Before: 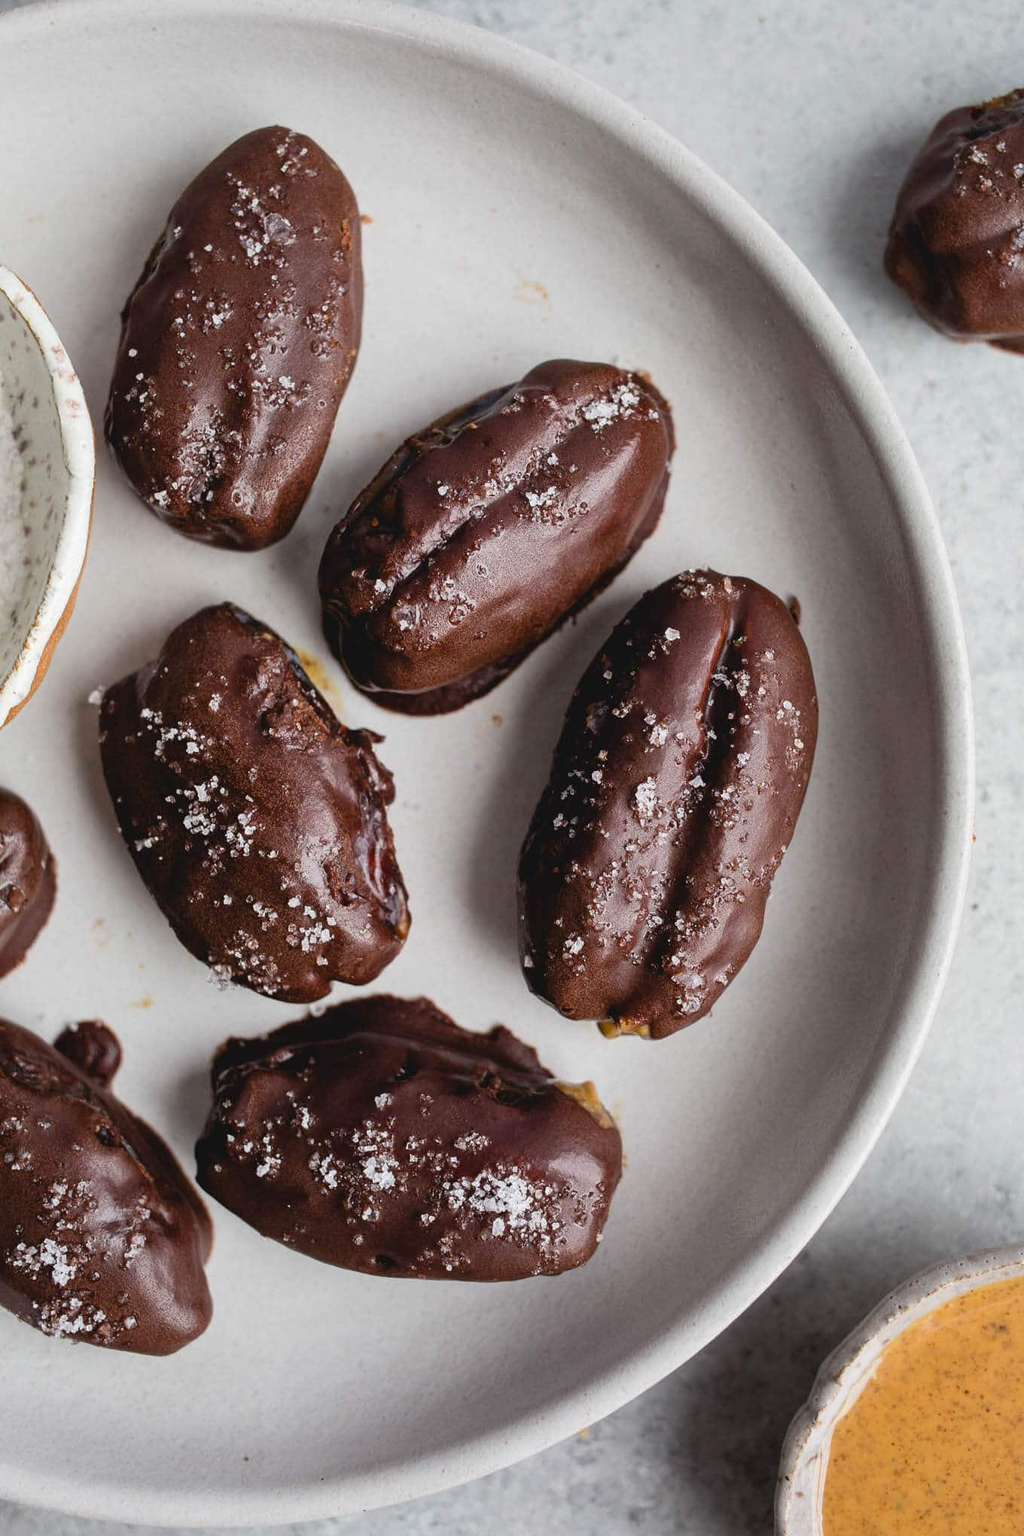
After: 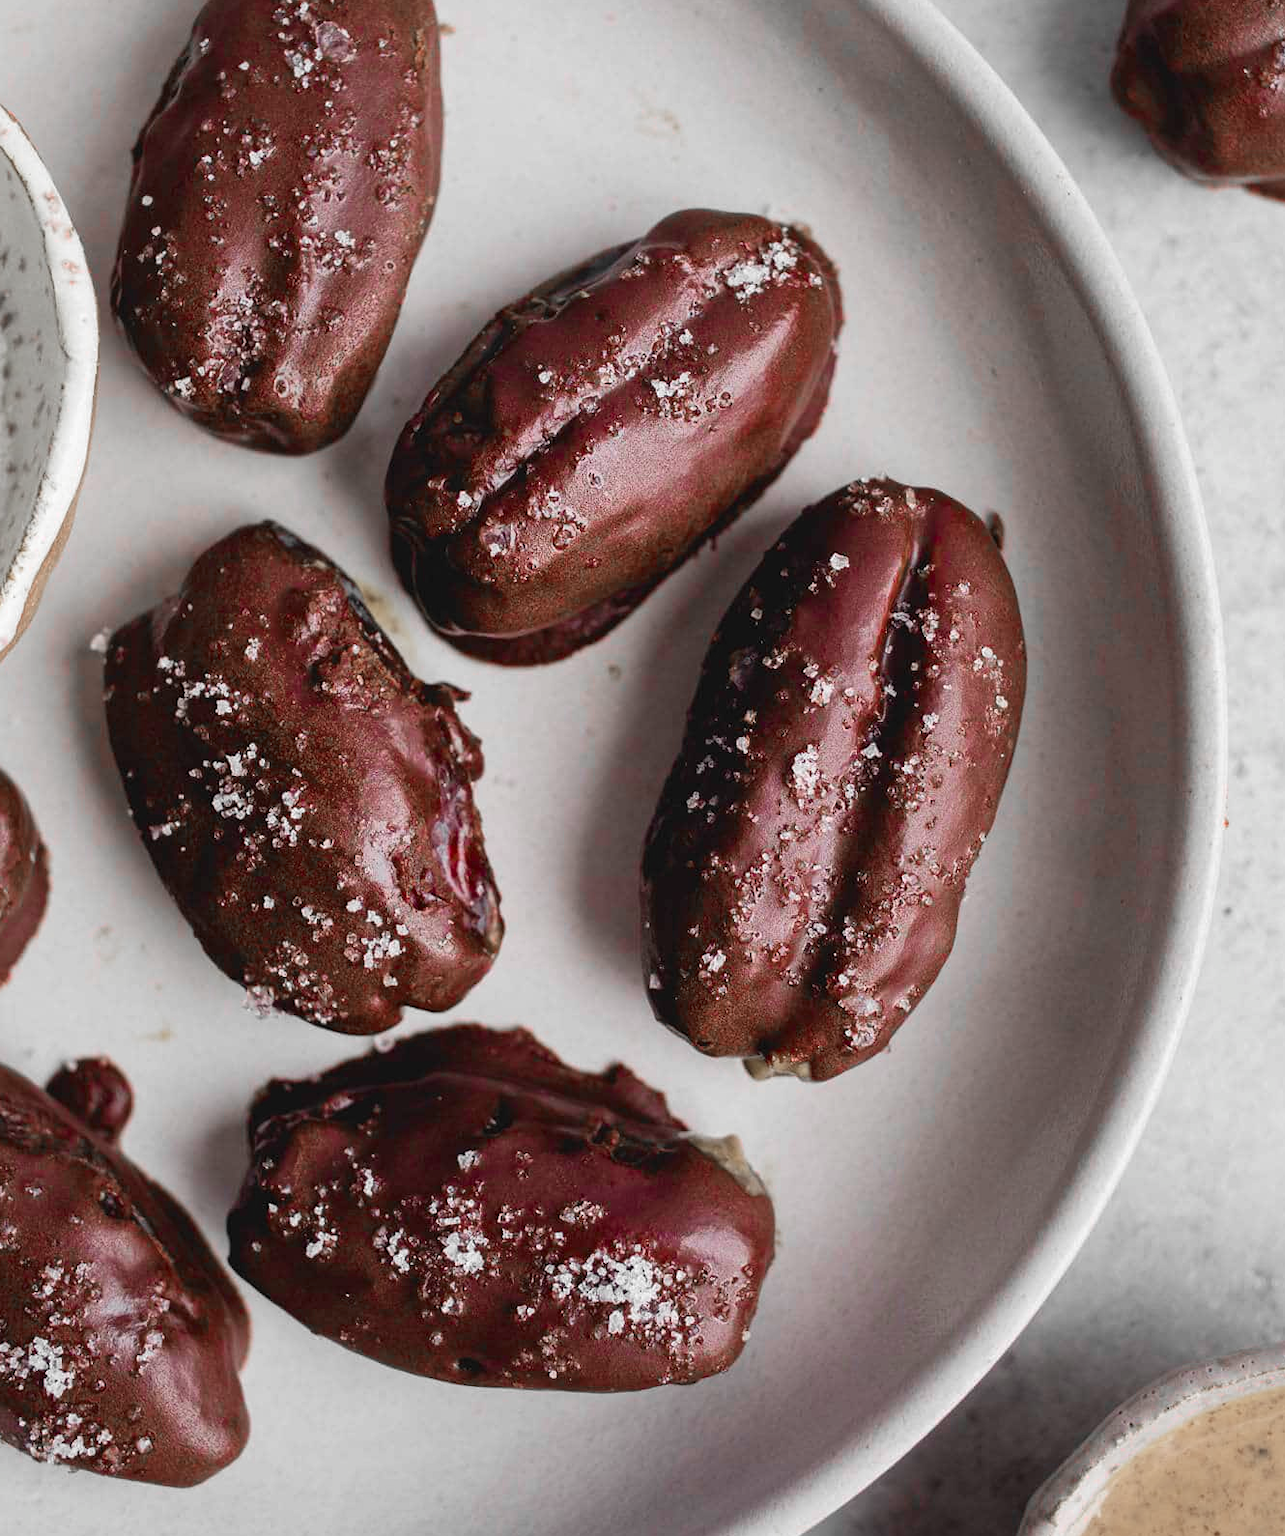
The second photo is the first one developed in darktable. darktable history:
color zones: curves: ch1 [(0, 0.831) (0.08, 0.771) (0.157, 0.268) (0.241, 0.207) (0.562, -0.005) (0.714, -0.013) (0.876, 0.01) (1, 0.831)]
crop and rotate: left 1.814%, top 12.818%, right 0.25%, bottom 9.225%
